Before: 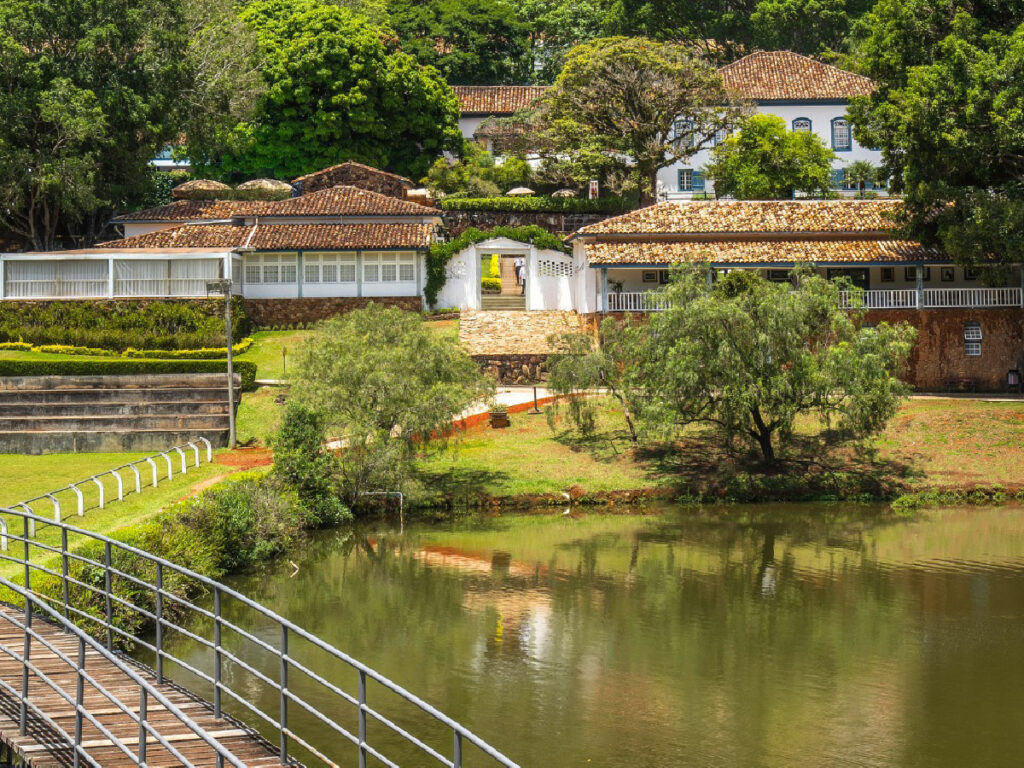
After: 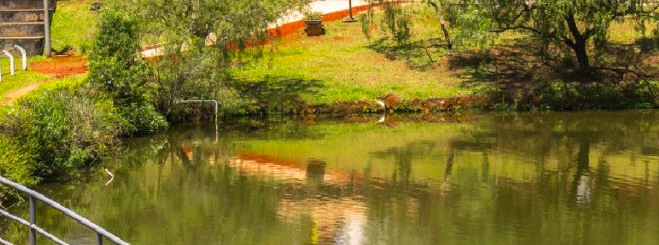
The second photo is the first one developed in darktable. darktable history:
crop: left 18.091%, top 51.13%, right 17.525%, bottom 16.85%
color correction: highlights a* 3.22, highlights b* 1.93, saturation 1.19
